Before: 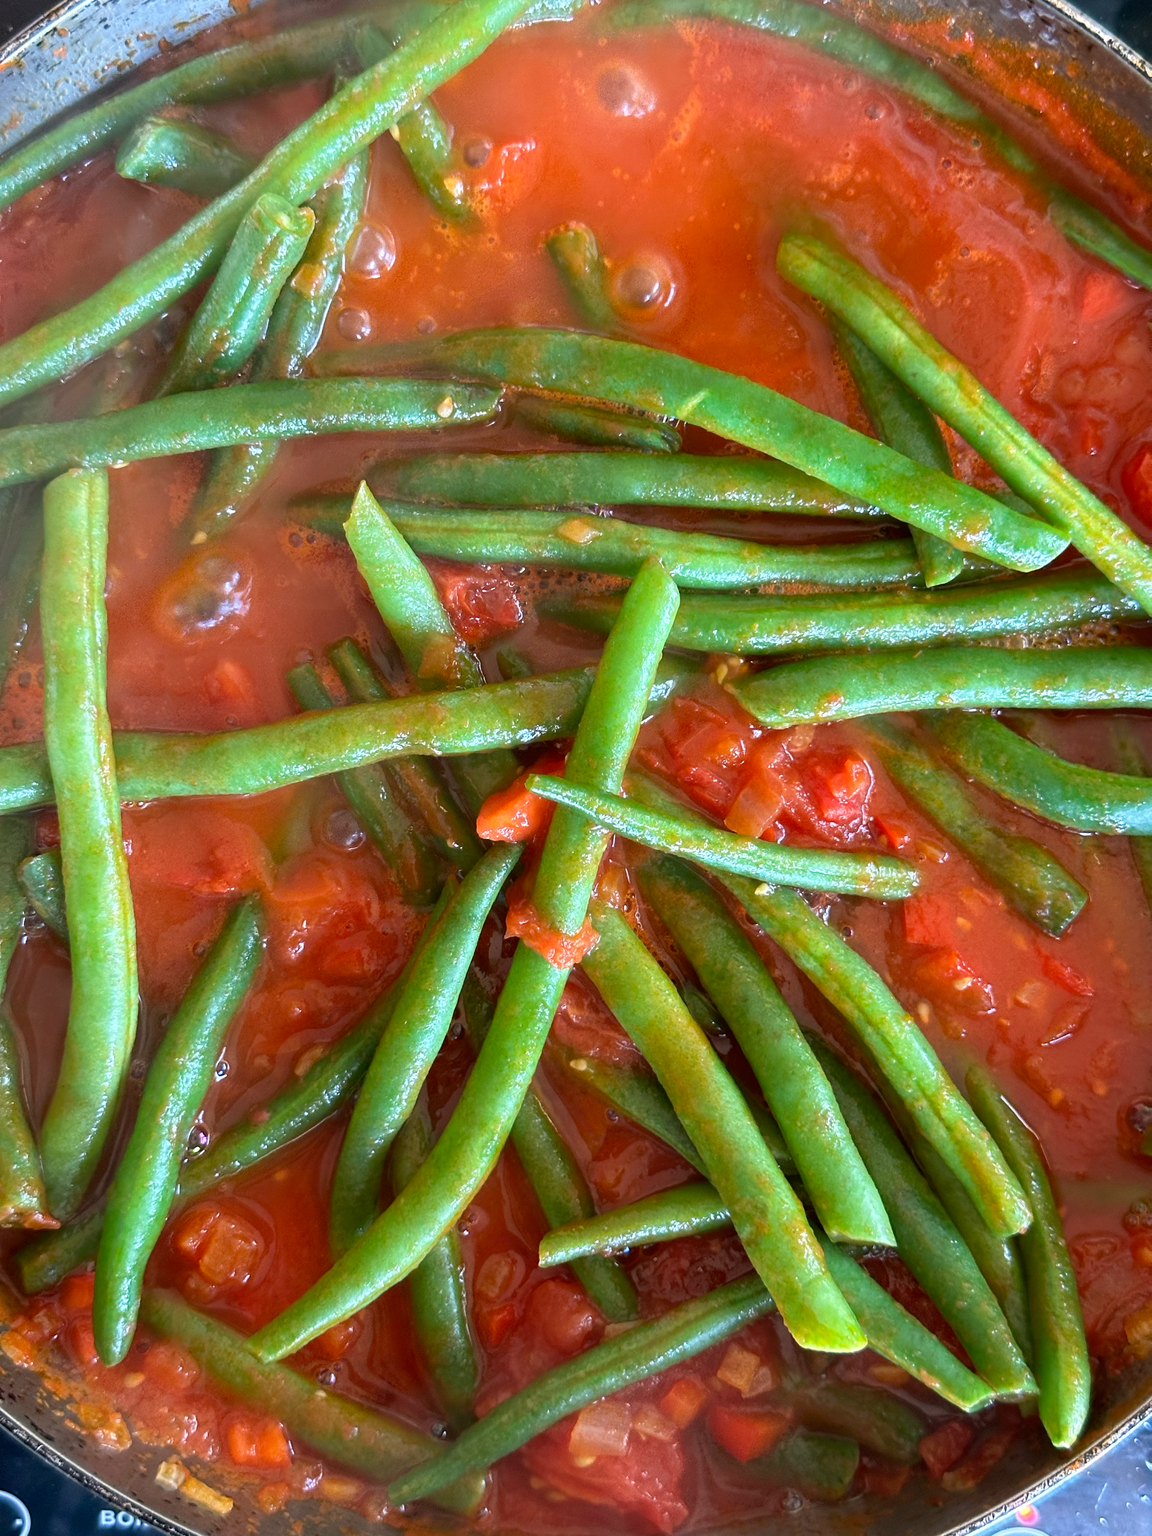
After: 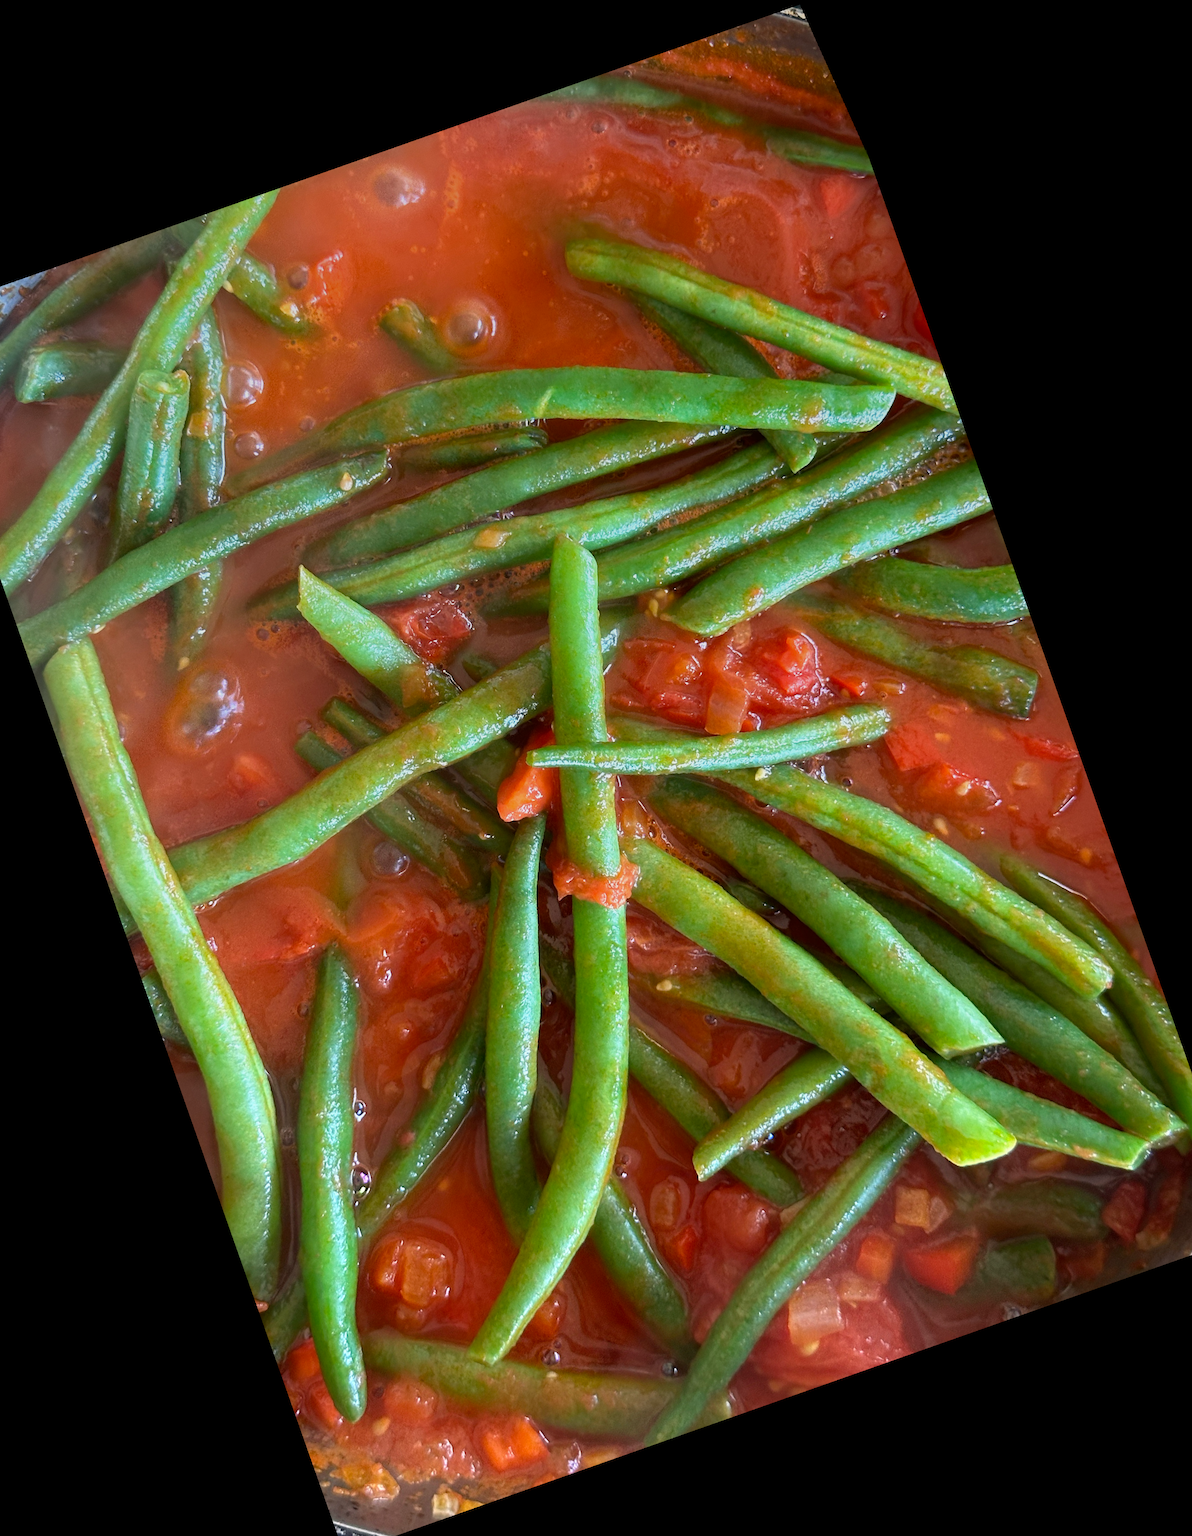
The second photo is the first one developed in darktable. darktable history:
crop and rotate: angle 19.43°, left 6.812%, right 4.125%, bottom 1.087%
graduated density: on, module defaults
rotate and perspective: rotation -1.68°, lens shift (vertical) -0.146, crop left 0.049, crop right 0.912, crop top 0.032, crop bottom 0.96
